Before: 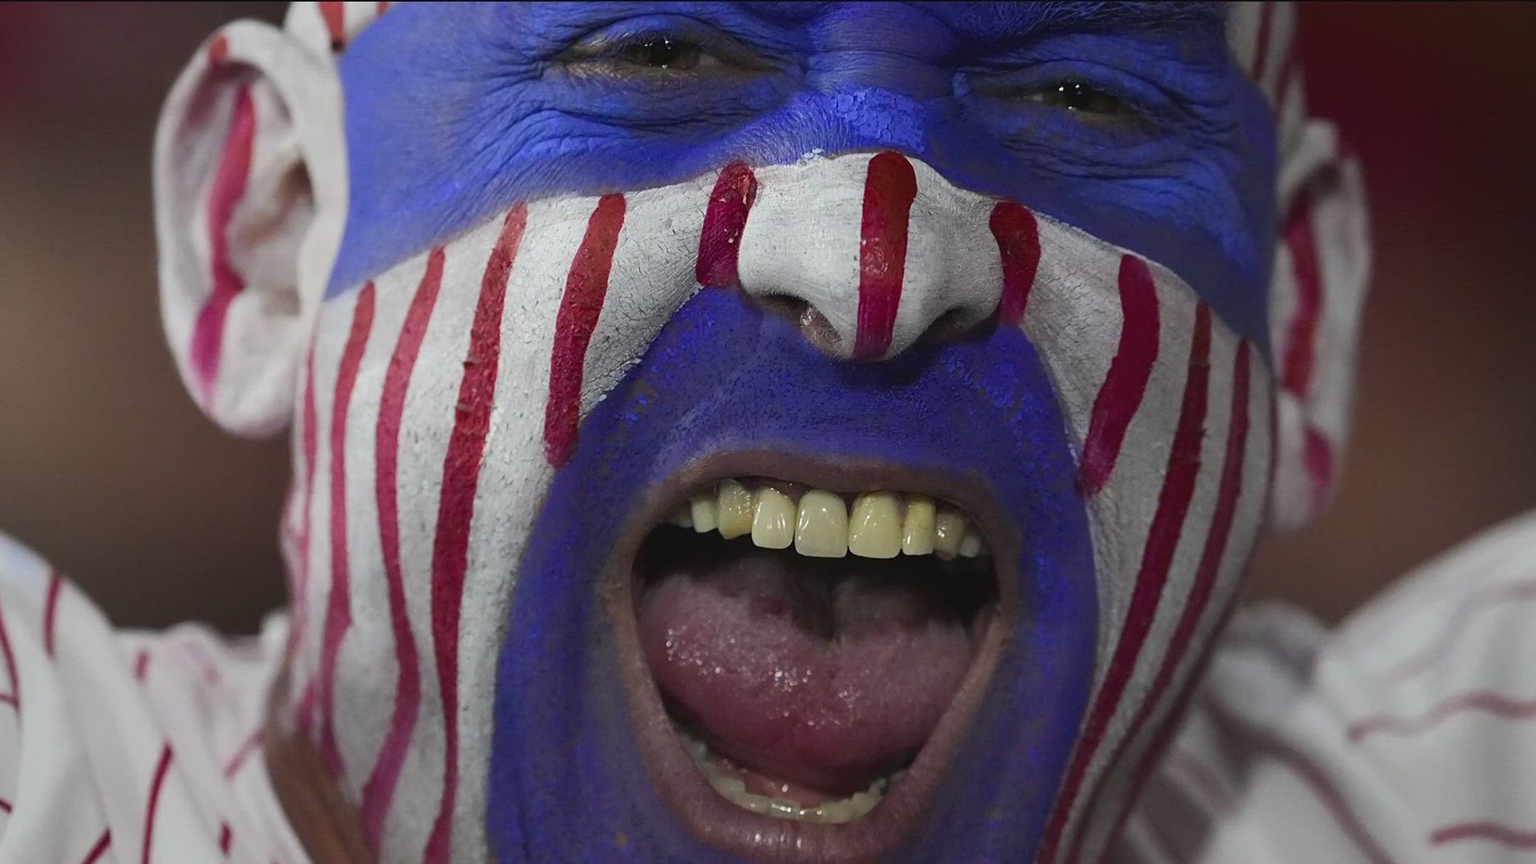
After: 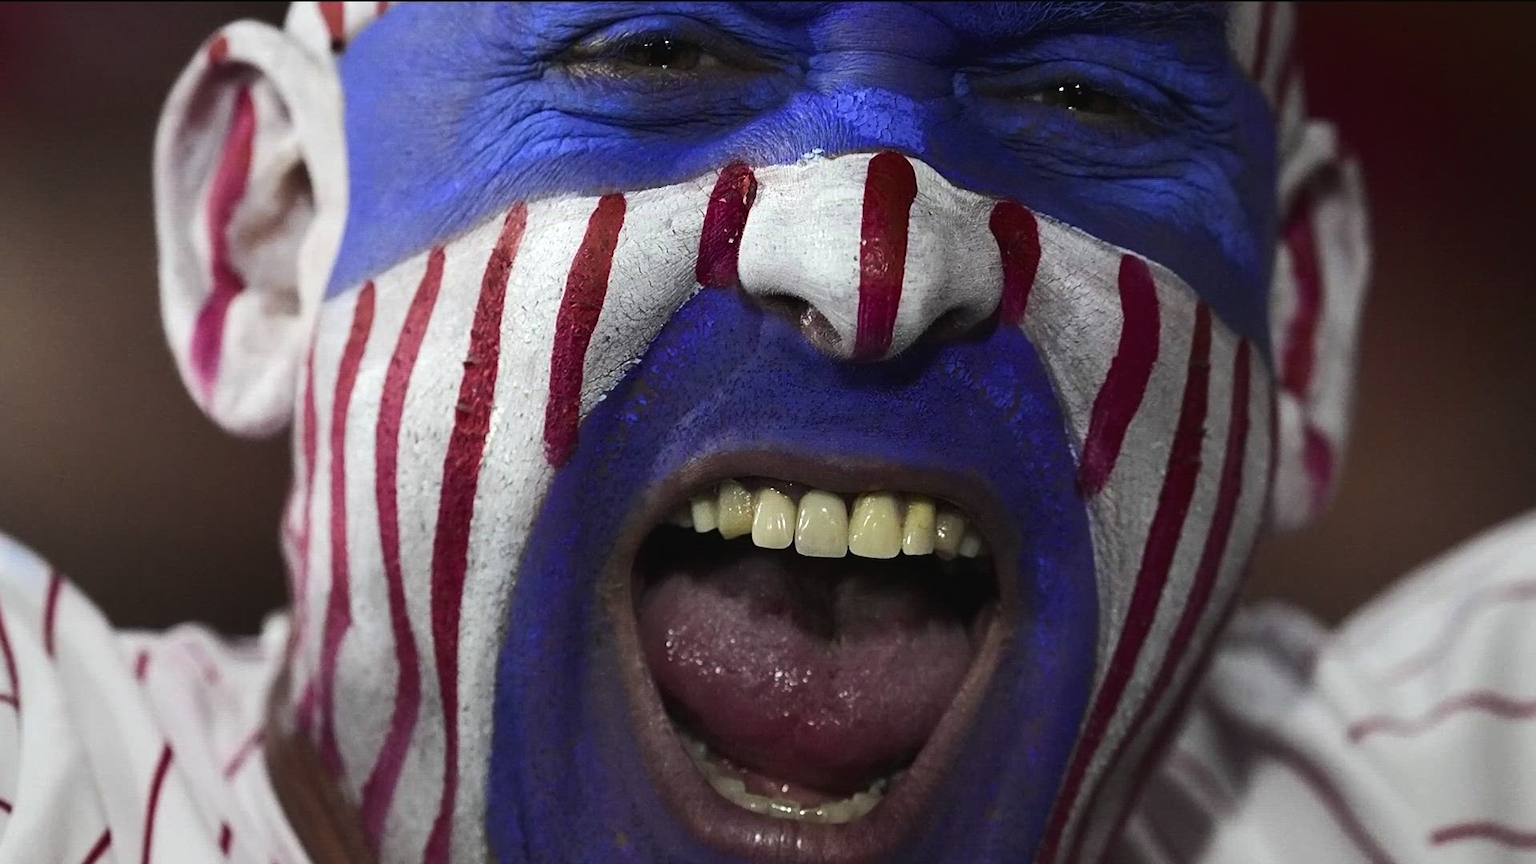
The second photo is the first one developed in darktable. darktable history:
tone equalizer: -8 EV -0.75 EV, -7 EV -0.7 EV, -6 EV -0.6 EV, -5 EV -0.4 EV, -3 EV 0.4 EV, -2 EV 0.6 EV, -1 EV 0.7 EV, +0 EV 0.75 EV, edges refinement/feathering 500, mask exposure compensation -1.57 EV, preserve details no
exposure: exposure -0.151 EV, compensate highlight preservation false
